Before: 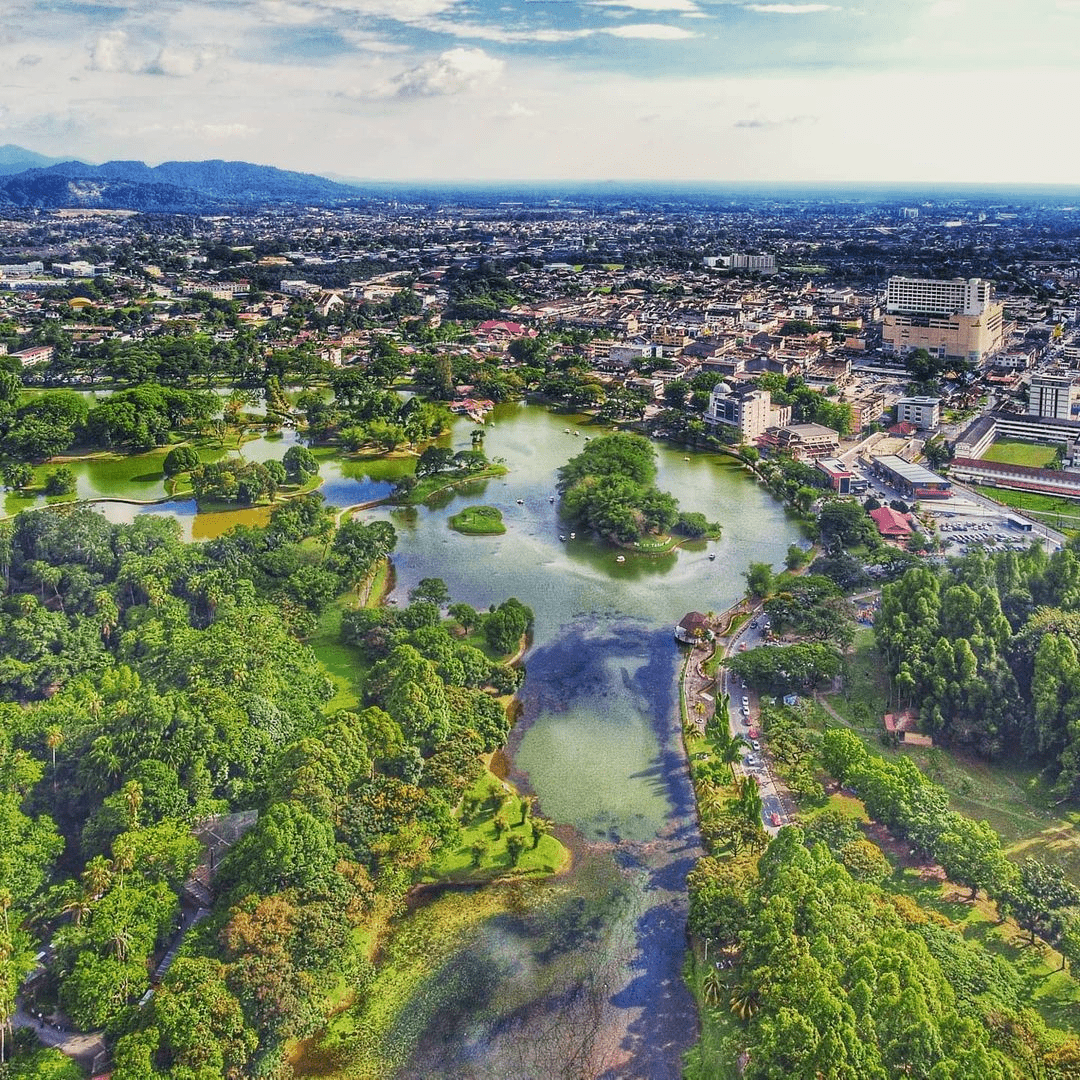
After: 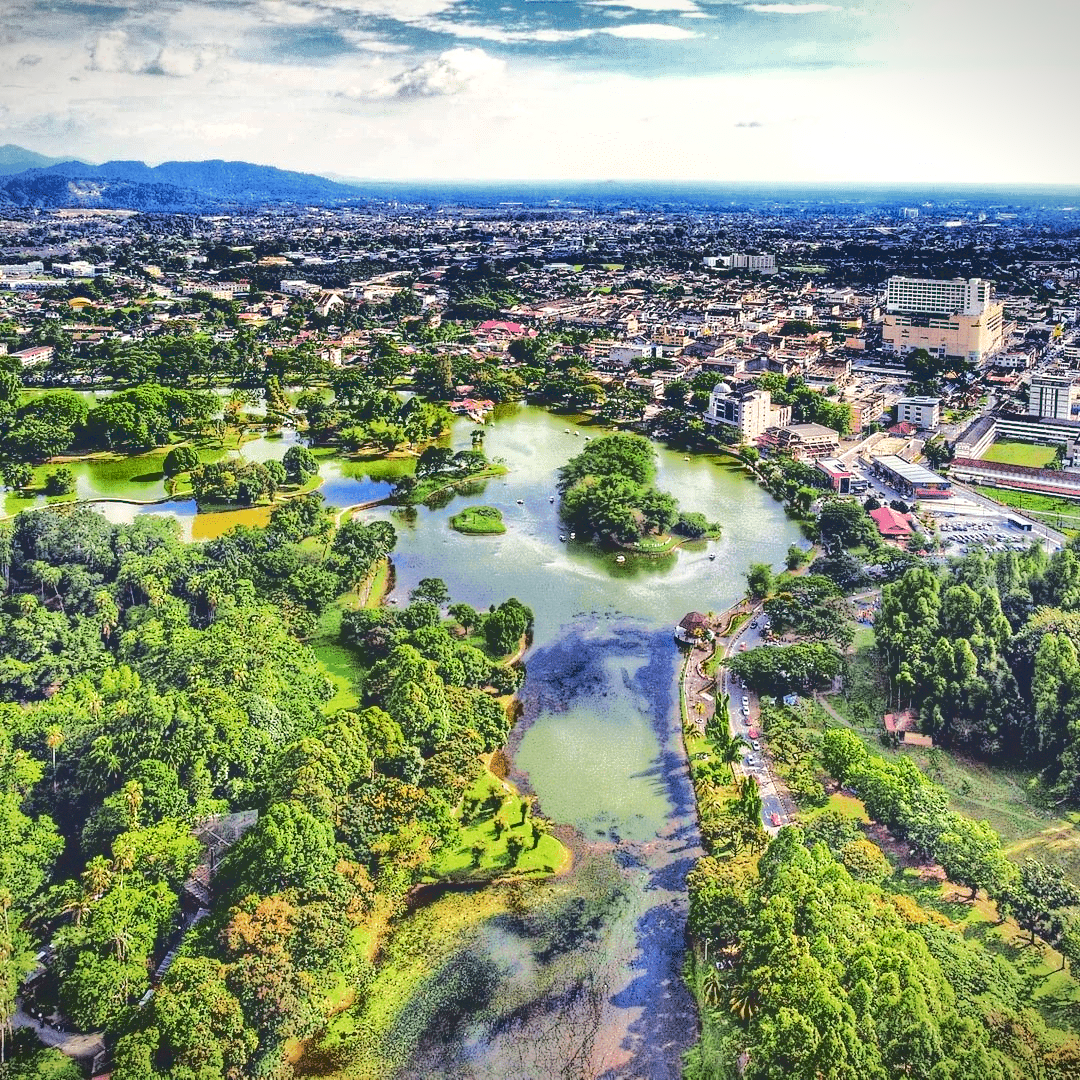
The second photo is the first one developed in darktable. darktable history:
exposure: black level correction 0.003, exposure 0.383 EV, compensate highlight preservation false
shadows and highlights: soften with gaussian
base curve: curves: ch0 [(0.065, 0.026) (0.236, 0.358) (0.53, 0.546) (0.777, 0.841) (0.924, 0.992)], preserve colors average RGB
vignetting: fall-off start 100%, fall-off radius 71%, brightness -0.434, saturation -0.2, width/height ratio 1.178, dithering 8-bit output, unbound false
